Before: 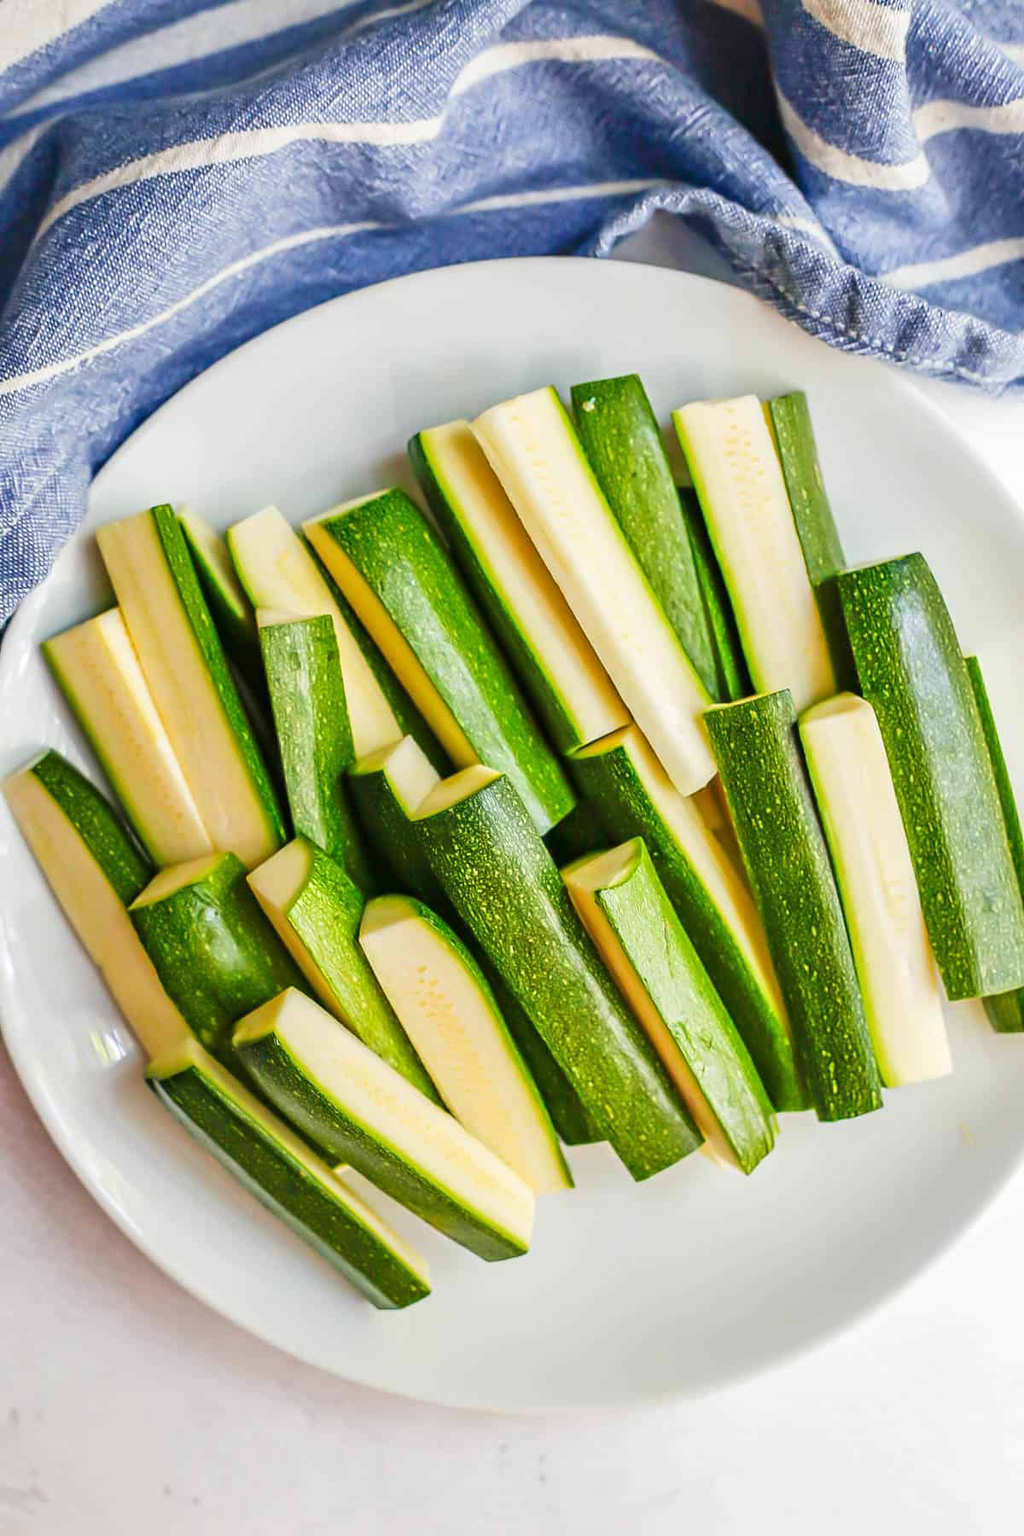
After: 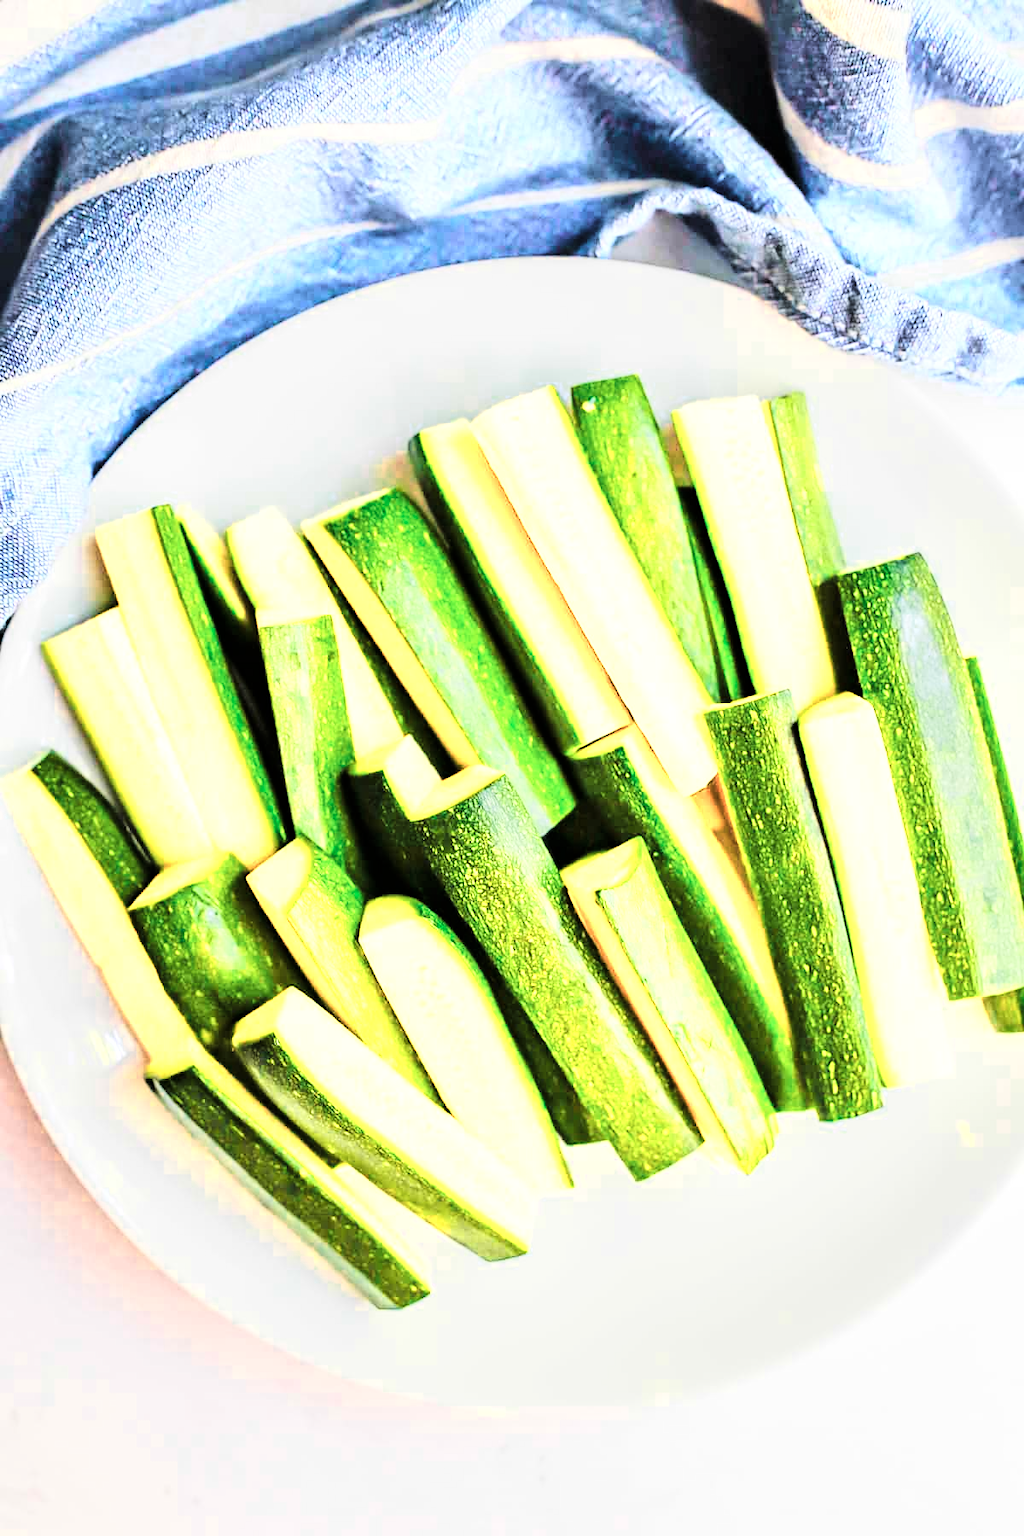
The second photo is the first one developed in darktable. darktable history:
tone curve: curves: ch0 [(0, 0) (0.004, 0) (0.133, 0.071) (0.325, 0.456) (0.832, 0.957) (1, 1)], color space Lab, linked channels, preserve colors none
color zones: curves: ch0 [(0.018, 0.548) (0.224, 0.64) (0.425, 0.447) (0.675, 0.575) (0.732, 0.579)]; ch1 [(0.066, 0.487) (0.25, 0.5) (0.404, 0.43) (0.75, 0.421) (0.956, 0.421)]; ch2 [(0.044, 0.561) (0.215, 0.465) (0.399, 0.544) (0.465, 0.548) (0.614, 0.447) (0.724, 0.43) (0.882, 0.623) (0.956, 0.632)]
